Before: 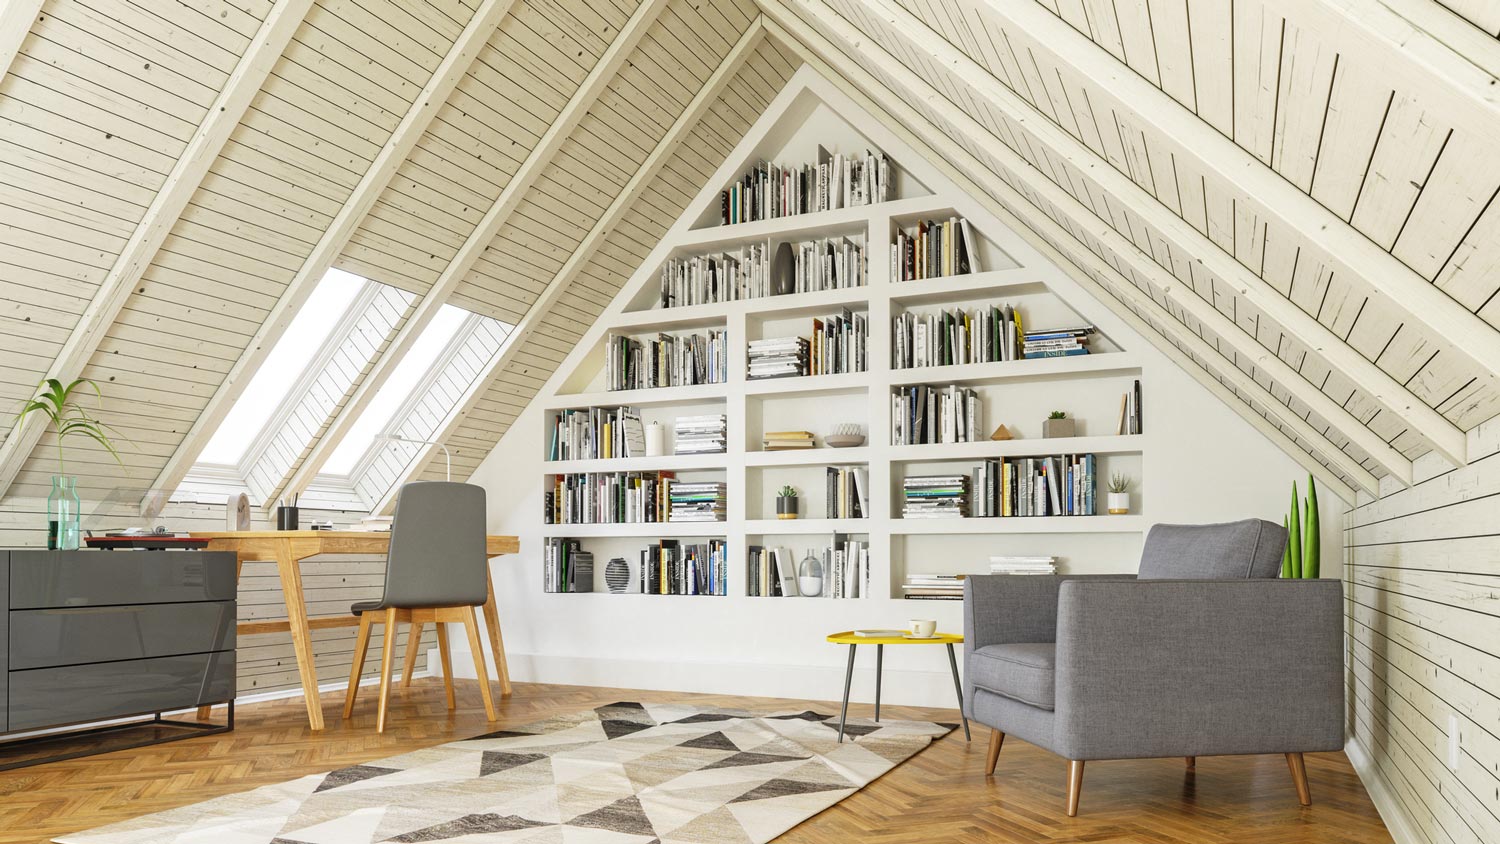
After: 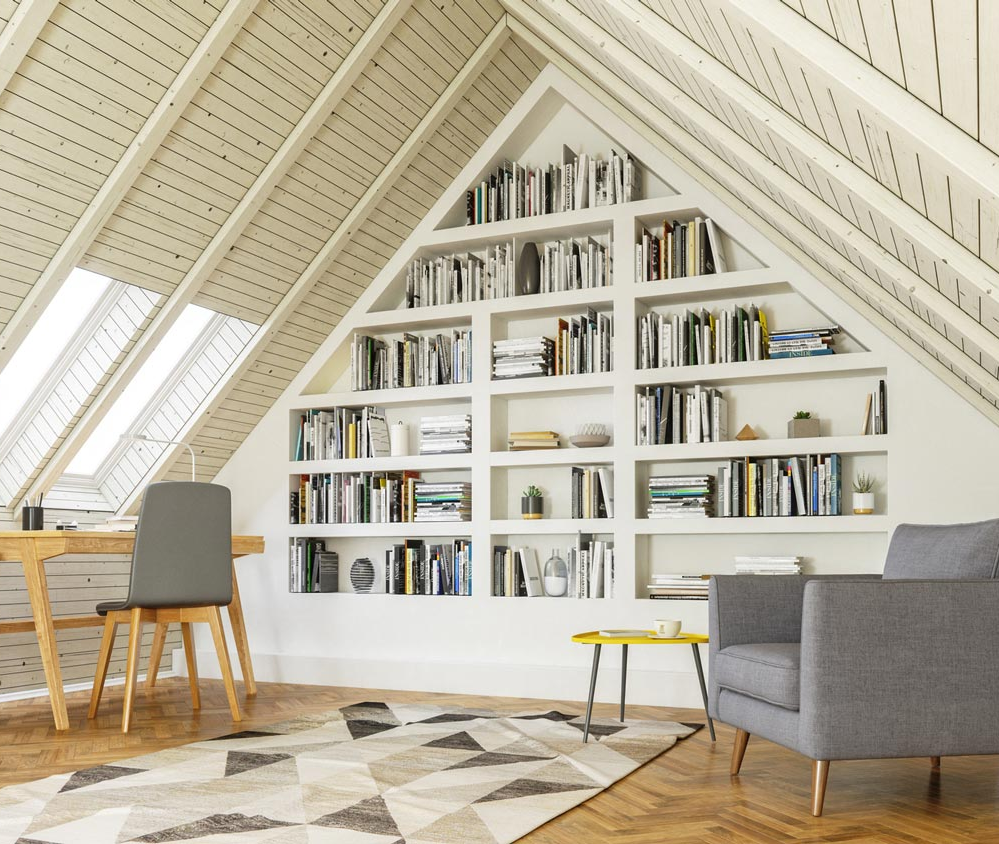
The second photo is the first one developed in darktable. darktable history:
crop: left 17.047%, right 16.346%
